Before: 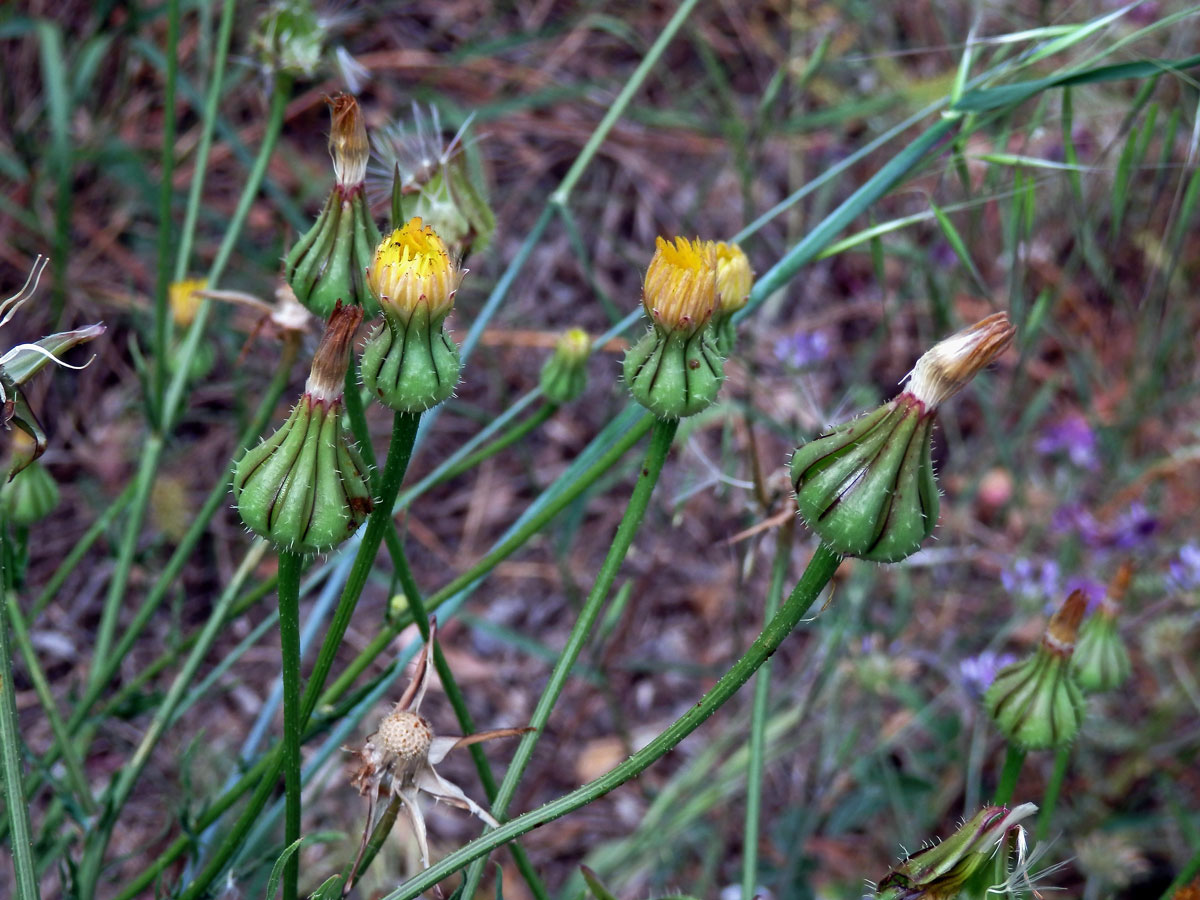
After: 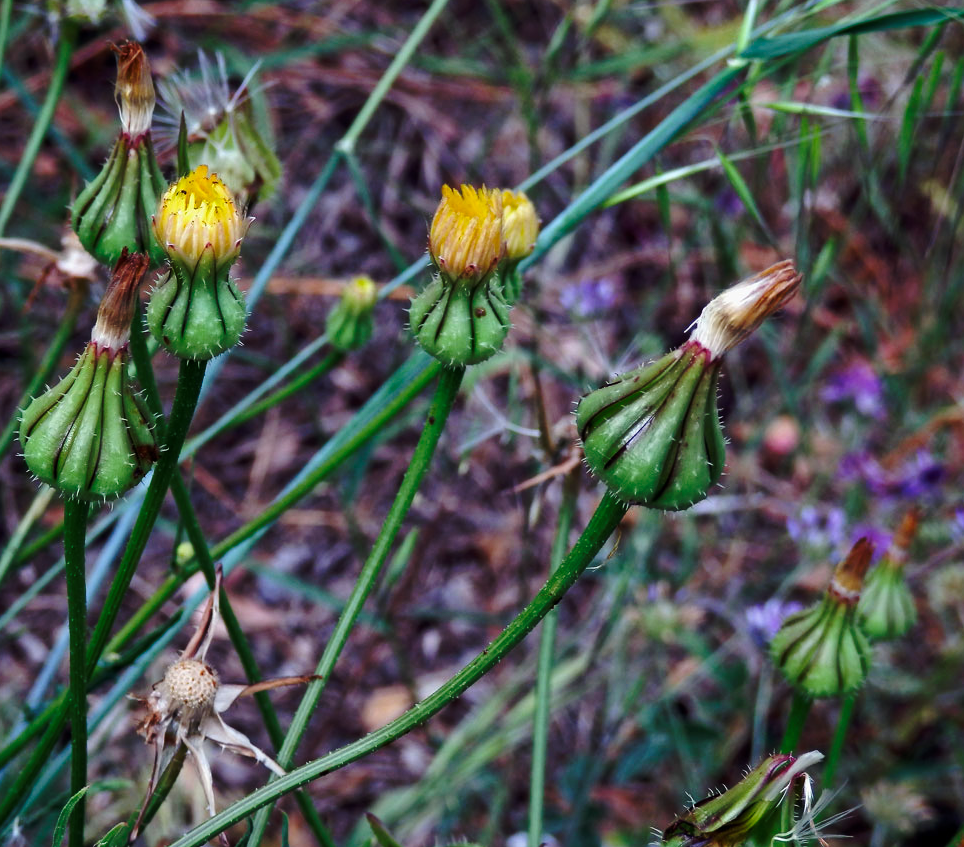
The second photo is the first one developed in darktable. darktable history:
crop and rotate: left 17.915%, top 5.881%, right 1.669%
base curve: curves: ch0 [(0, 0) (0.073, 0.04) (0.157, 0.139) (0.492, 0.492) (0.758, 0.758) (1, 1)], preserve colors none
